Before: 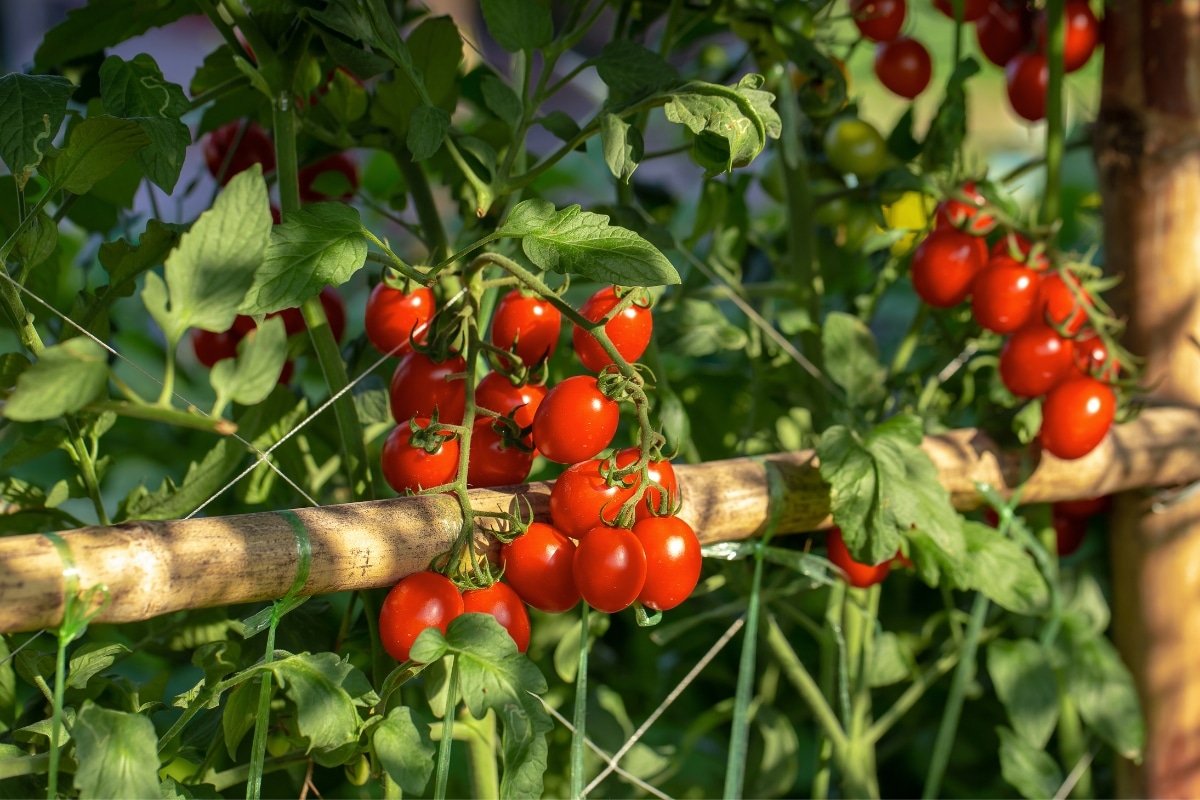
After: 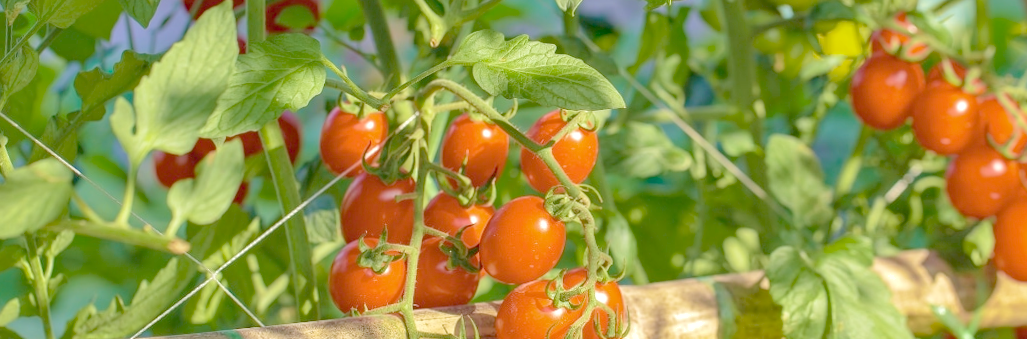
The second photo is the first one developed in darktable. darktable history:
crop: left 7.036%, top 18.398%, right 14.379%, bottom 40.043%
rotate and perspective: rotation 0.128°, lens shift (vertical) -0.181, lens shift (horizontal) -0.044, shear 0.001, automatic cropping off
shadows and highlights: on, module defaults
haze removal: on, module defaults
color balance rgb: perceptual saturation grading › global saturation 3.7%, global vibrance 5.56%, contrast 3.24%
velvia: strength 36.57%
